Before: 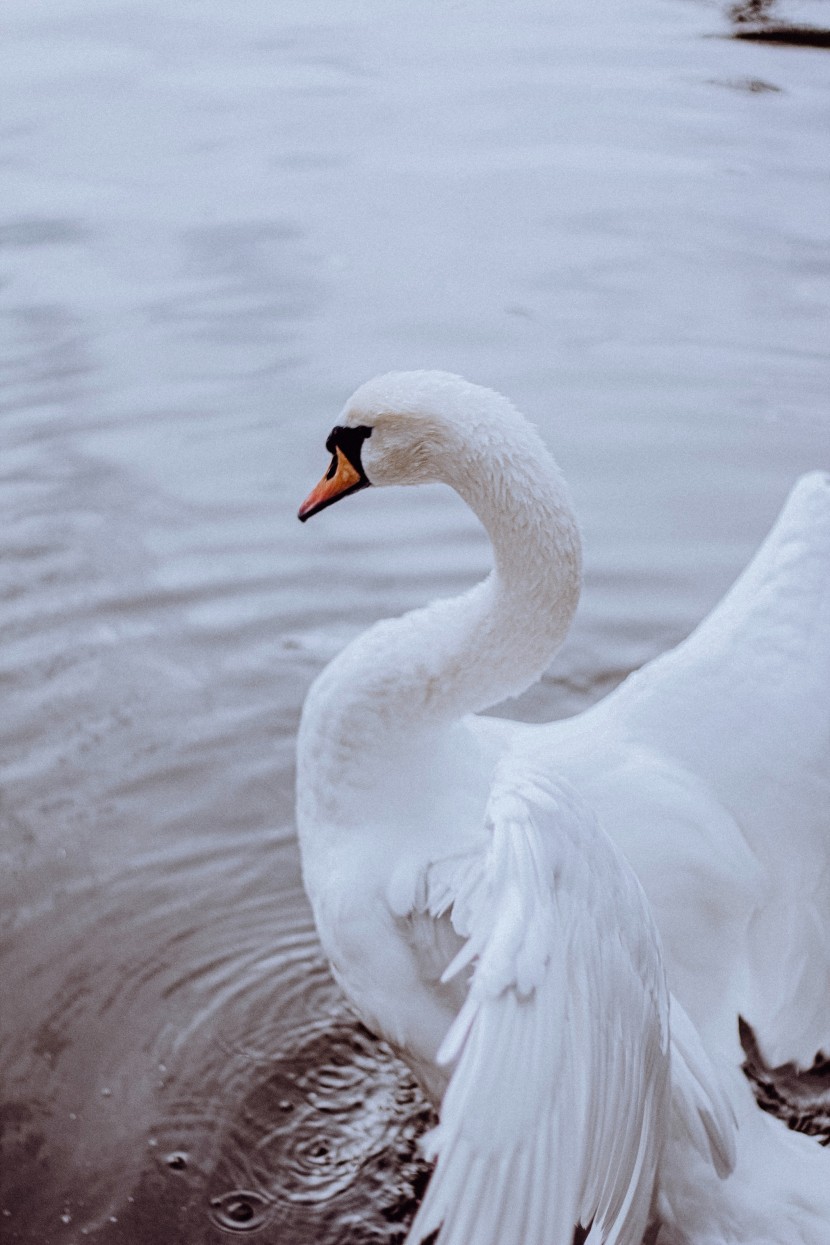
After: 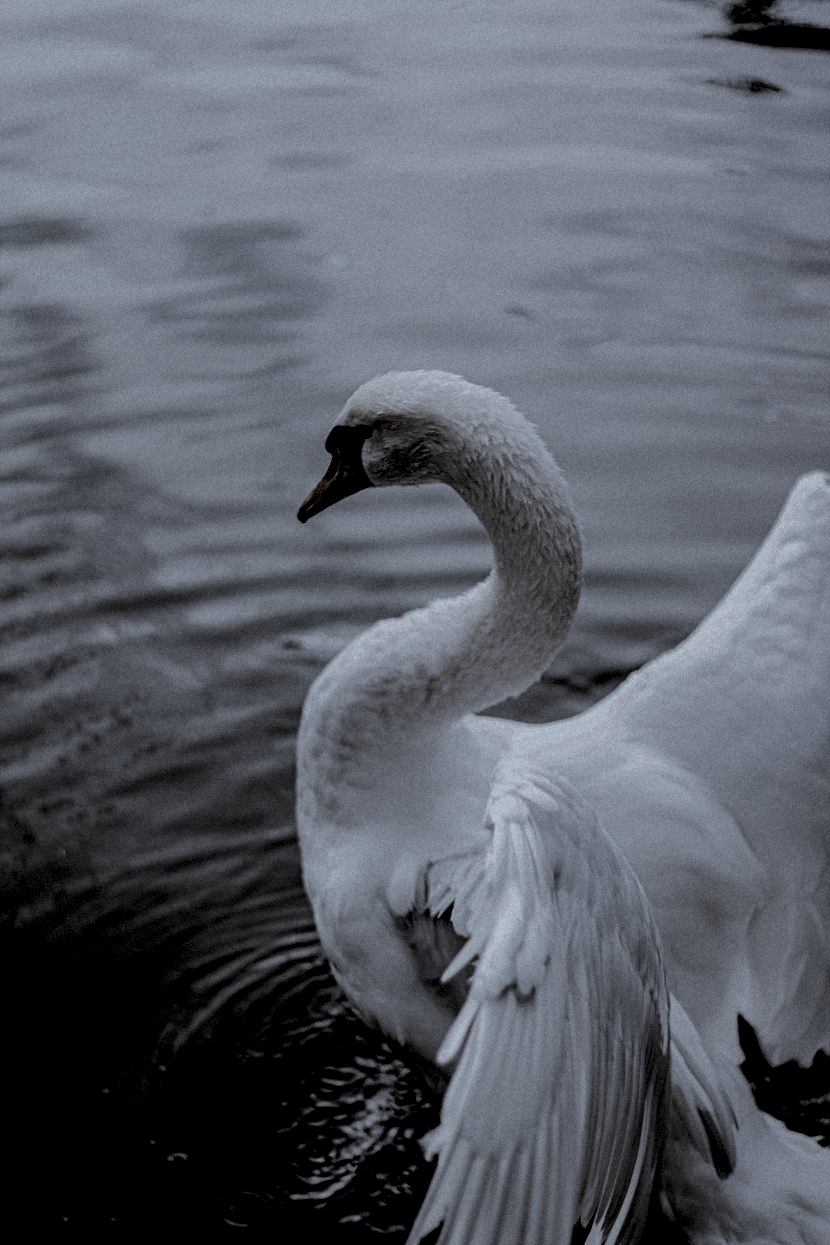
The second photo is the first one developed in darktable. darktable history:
levels: levels [0.514, 0.759, 1]
